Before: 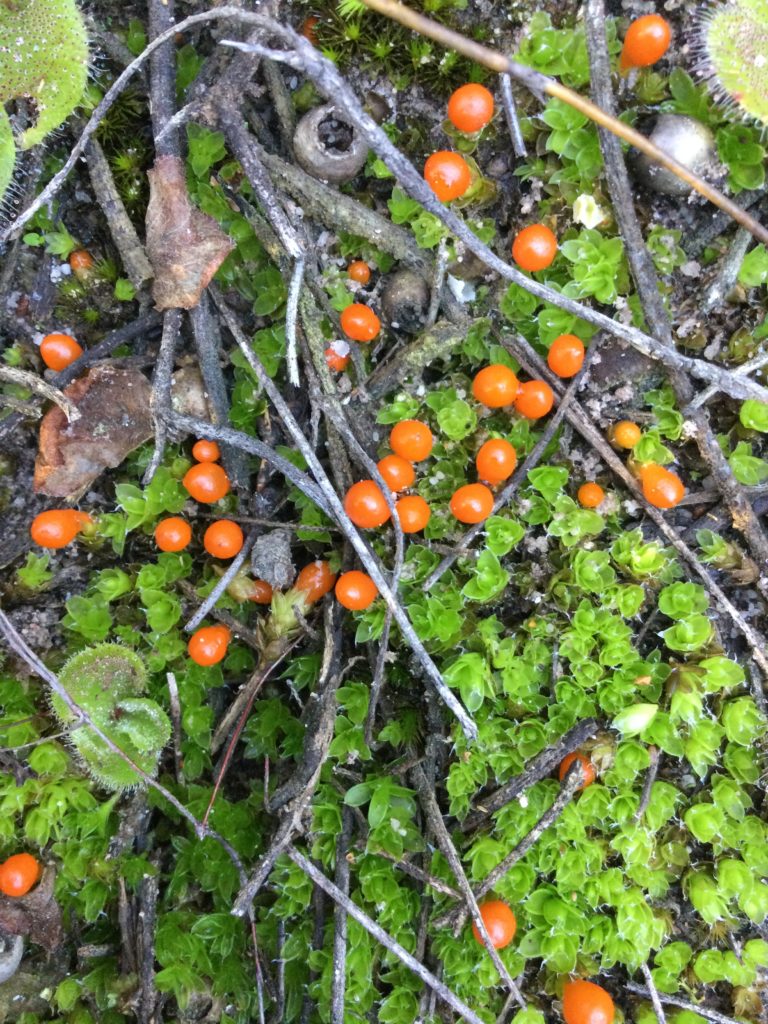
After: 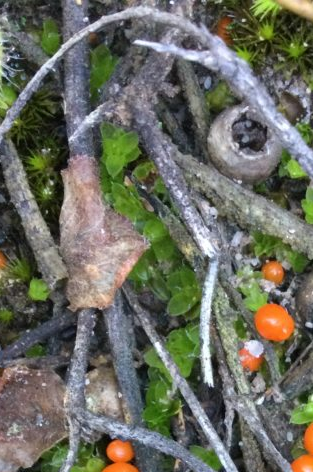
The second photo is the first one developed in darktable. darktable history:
crop and rotate: left 11.224%, top 0.047%, right 48.018%, bottom 53.849%
